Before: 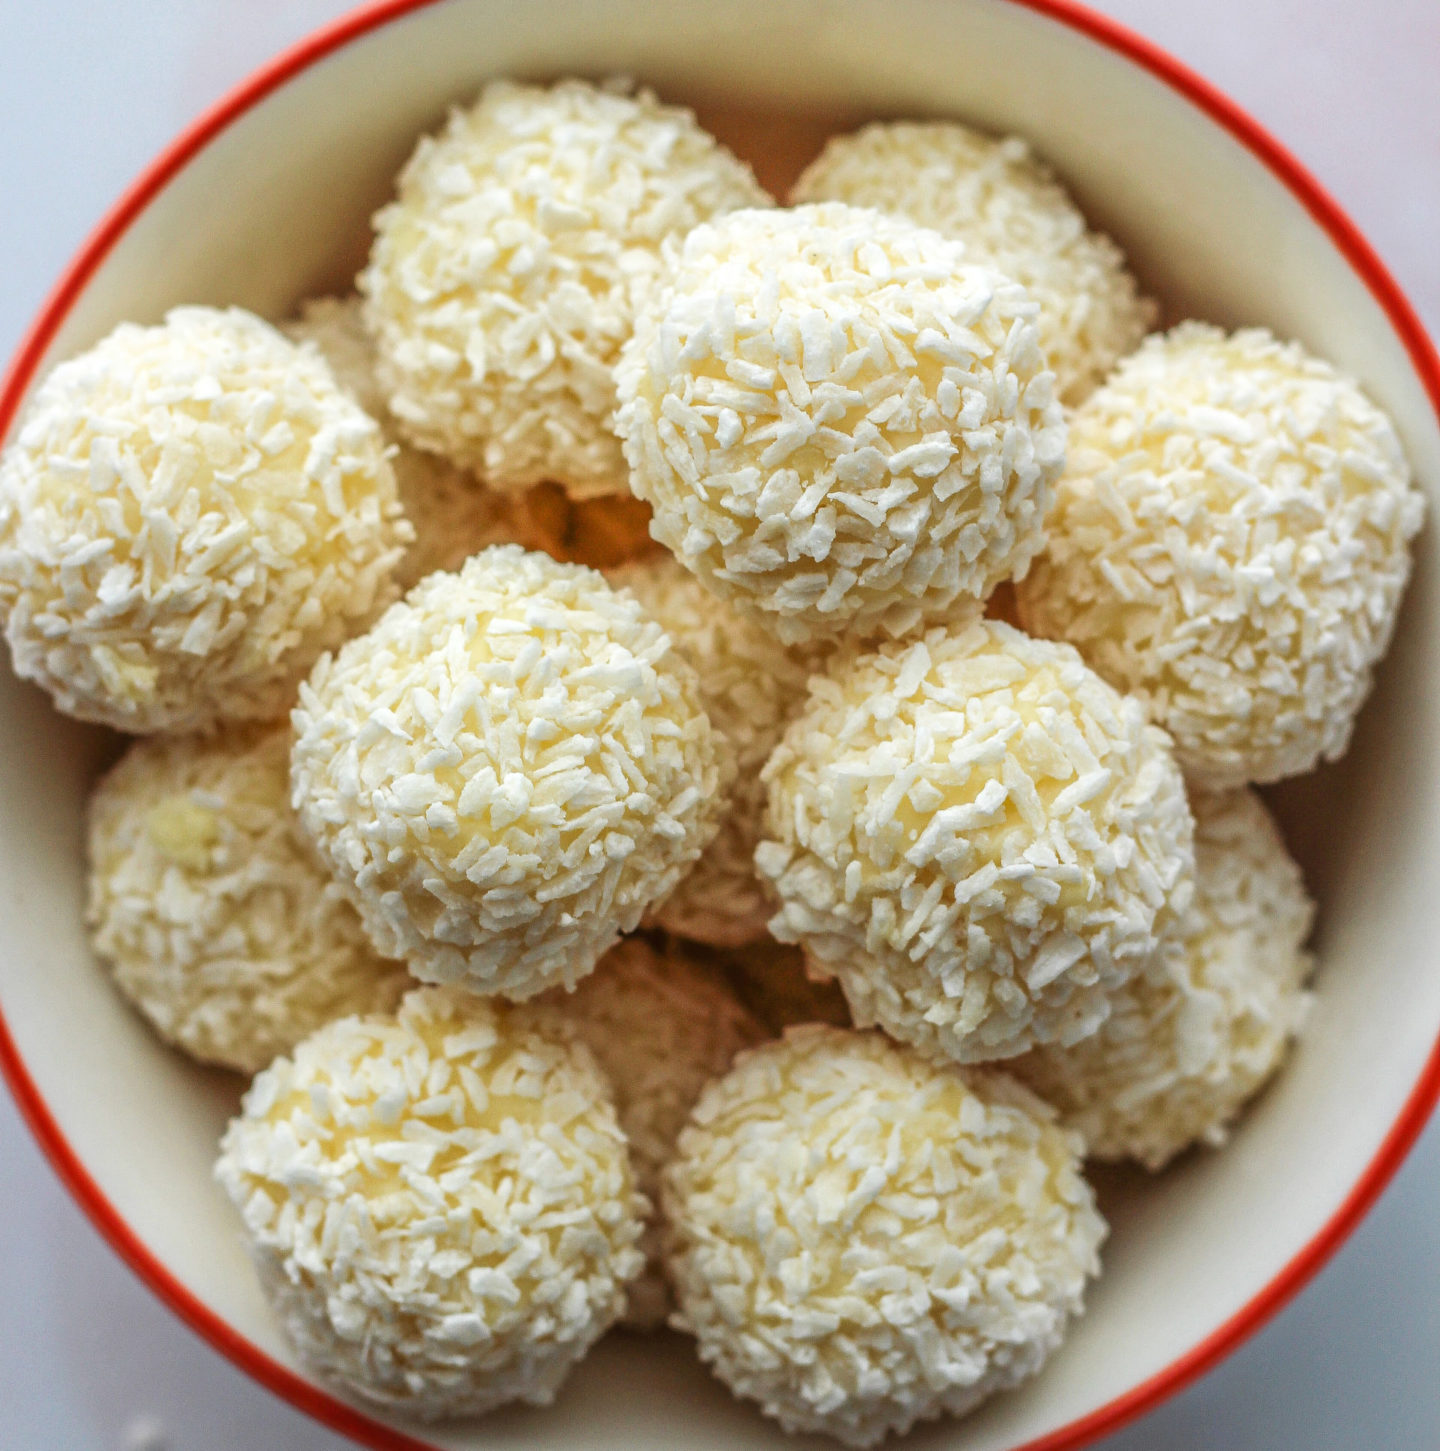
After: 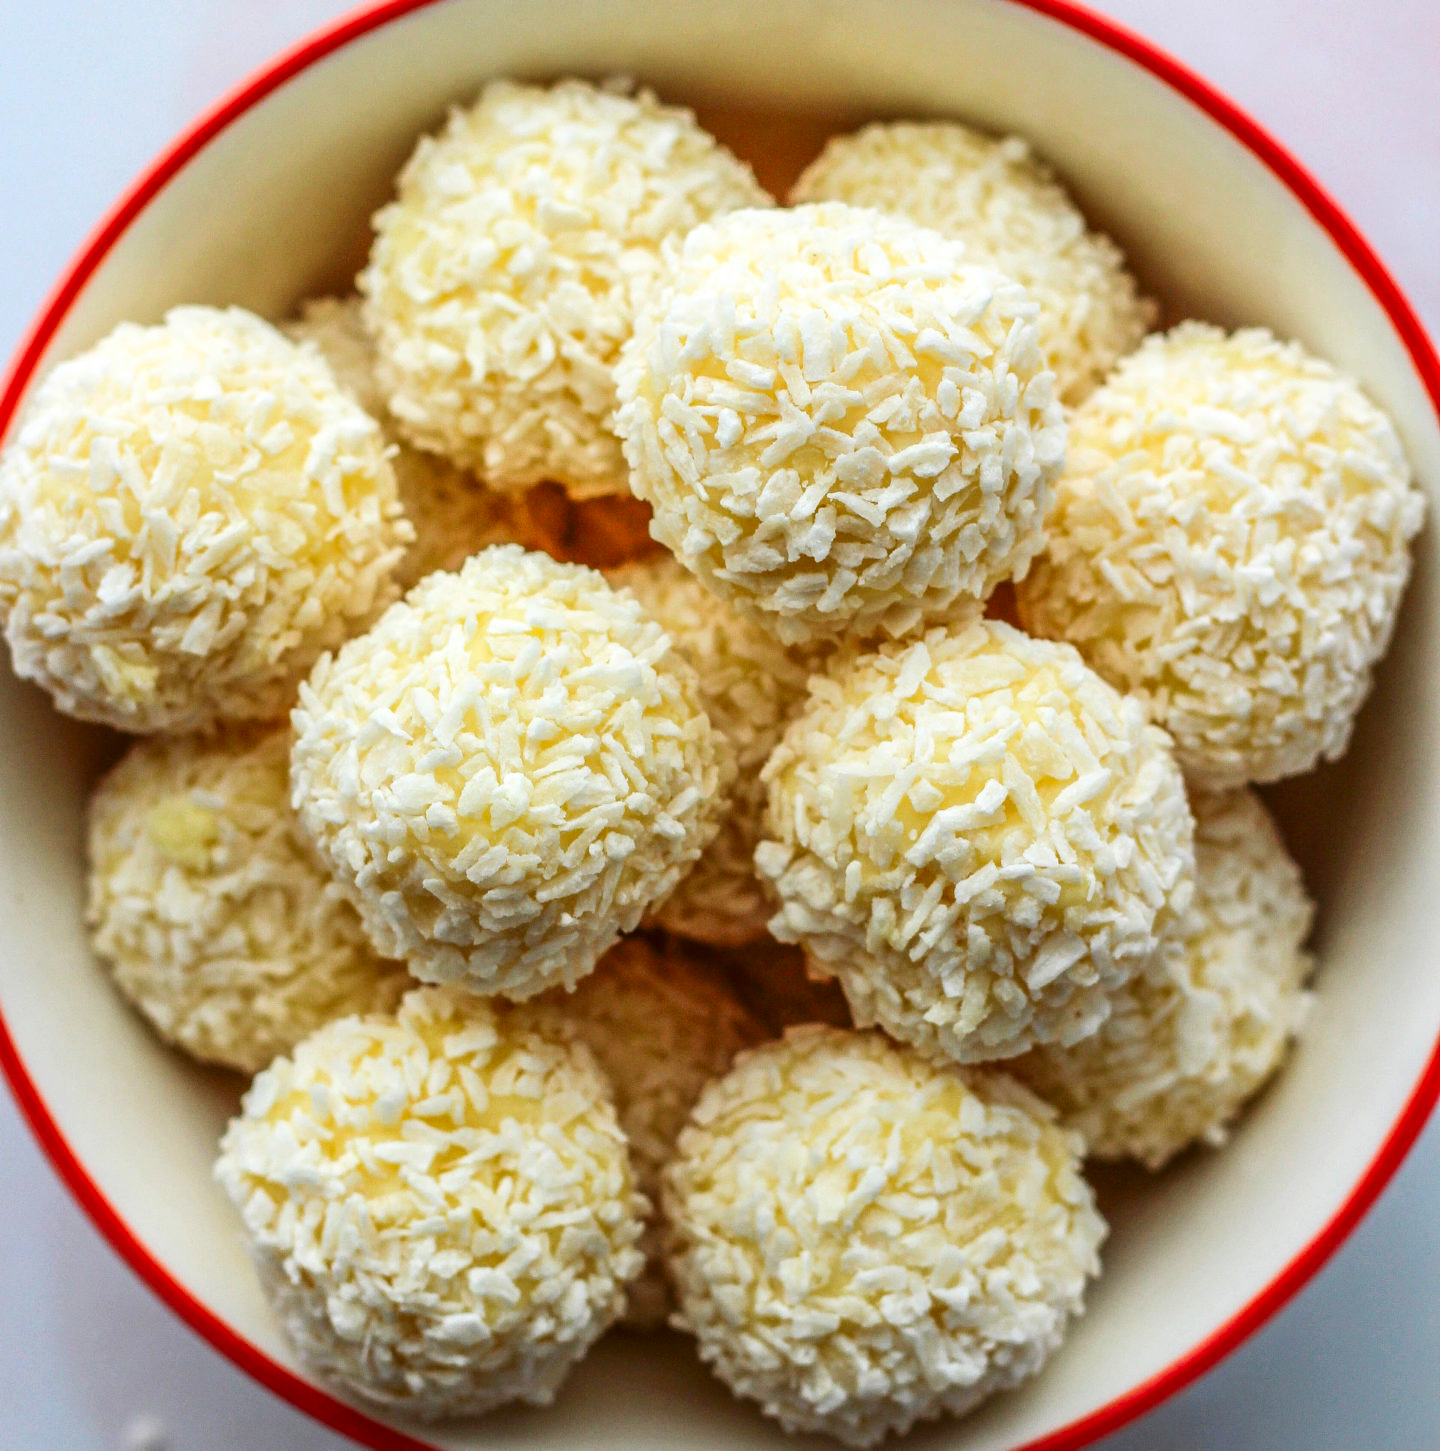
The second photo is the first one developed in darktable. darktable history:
contrast brightness saturation: contrast 0.177, saturation 0.302
